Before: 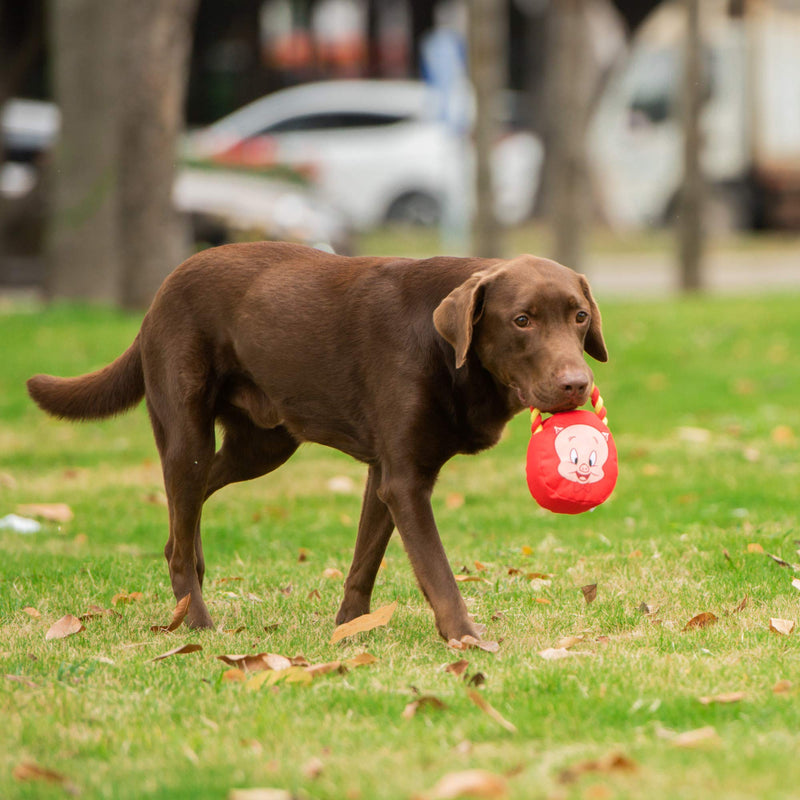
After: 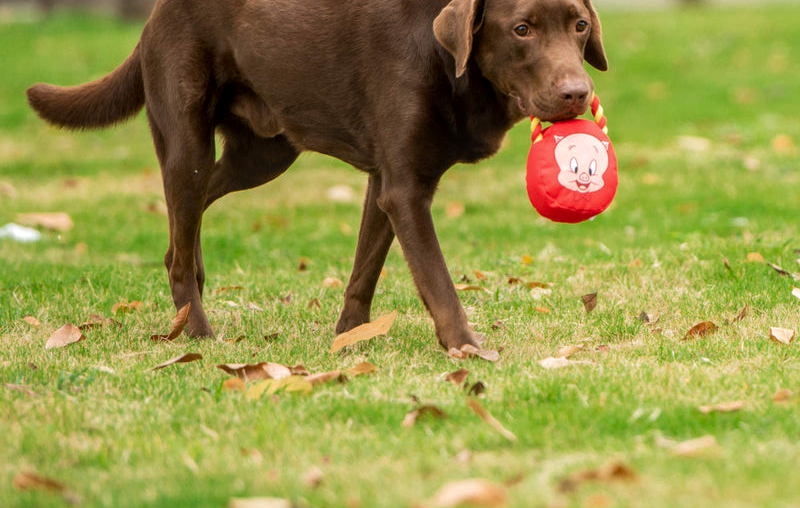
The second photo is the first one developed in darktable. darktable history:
crop and rotate: top 36.435%
local contrast: on, module defaults
